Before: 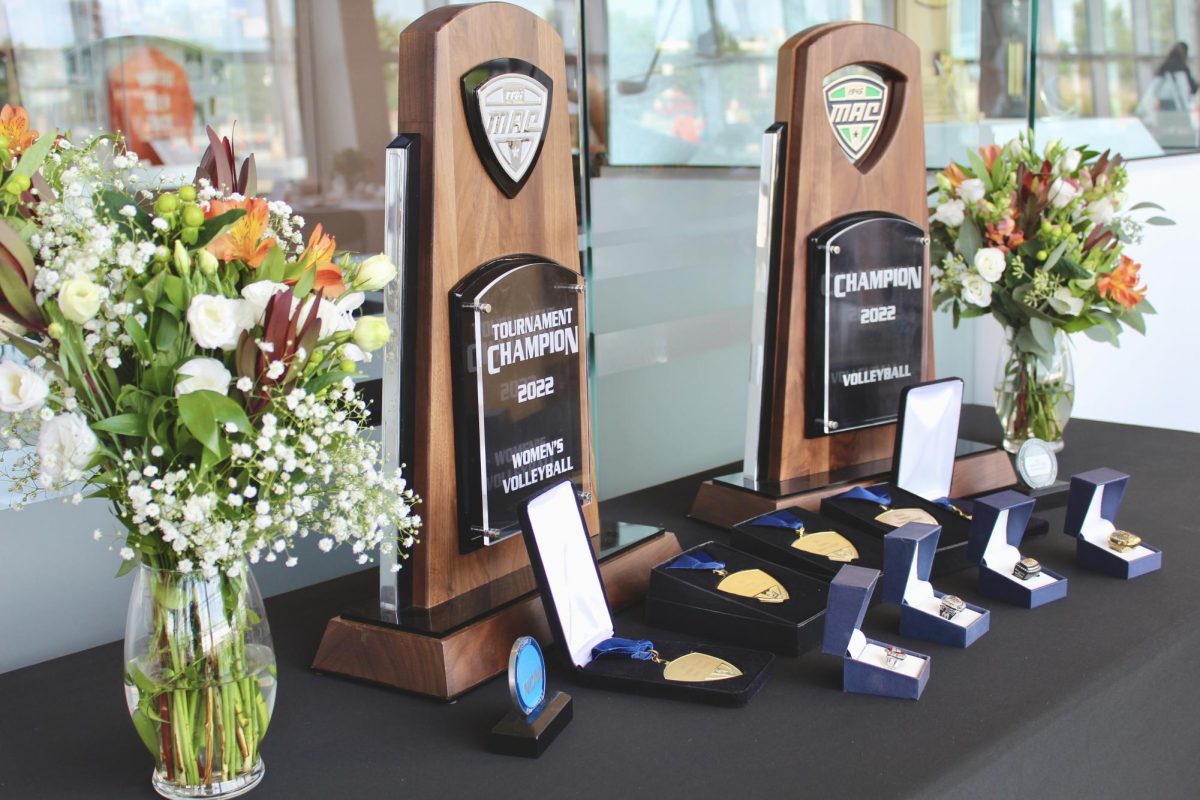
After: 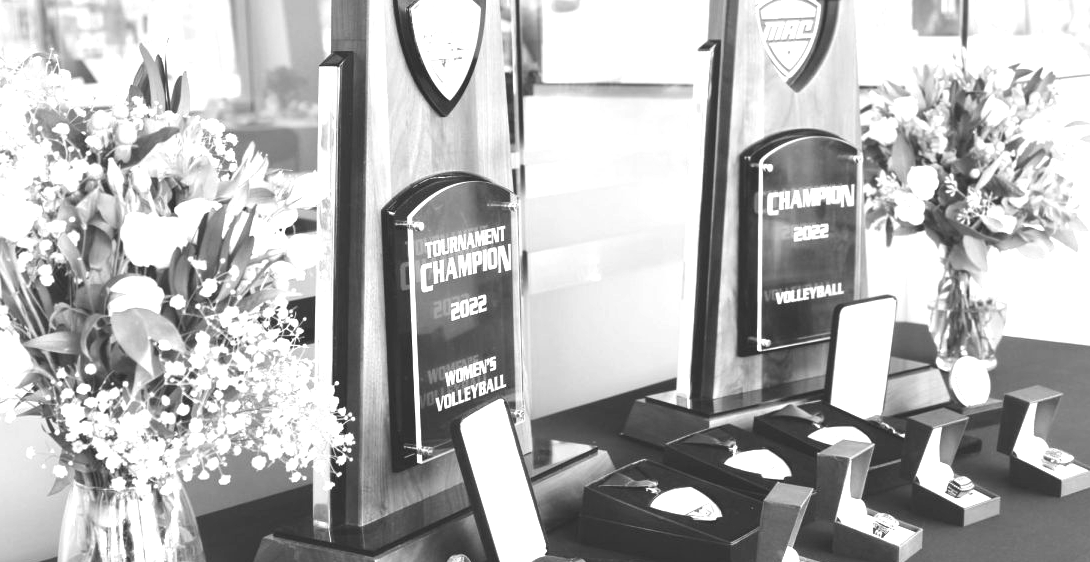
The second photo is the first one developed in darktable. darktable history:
exposure: black level correction -0.002, exposure 1.115 EV, compensate highlight preservation false
crop: left 5.596%, top 10.314%, right 3.534%, bottom 19.395%
monochrome: a -3.63, b -0.465
